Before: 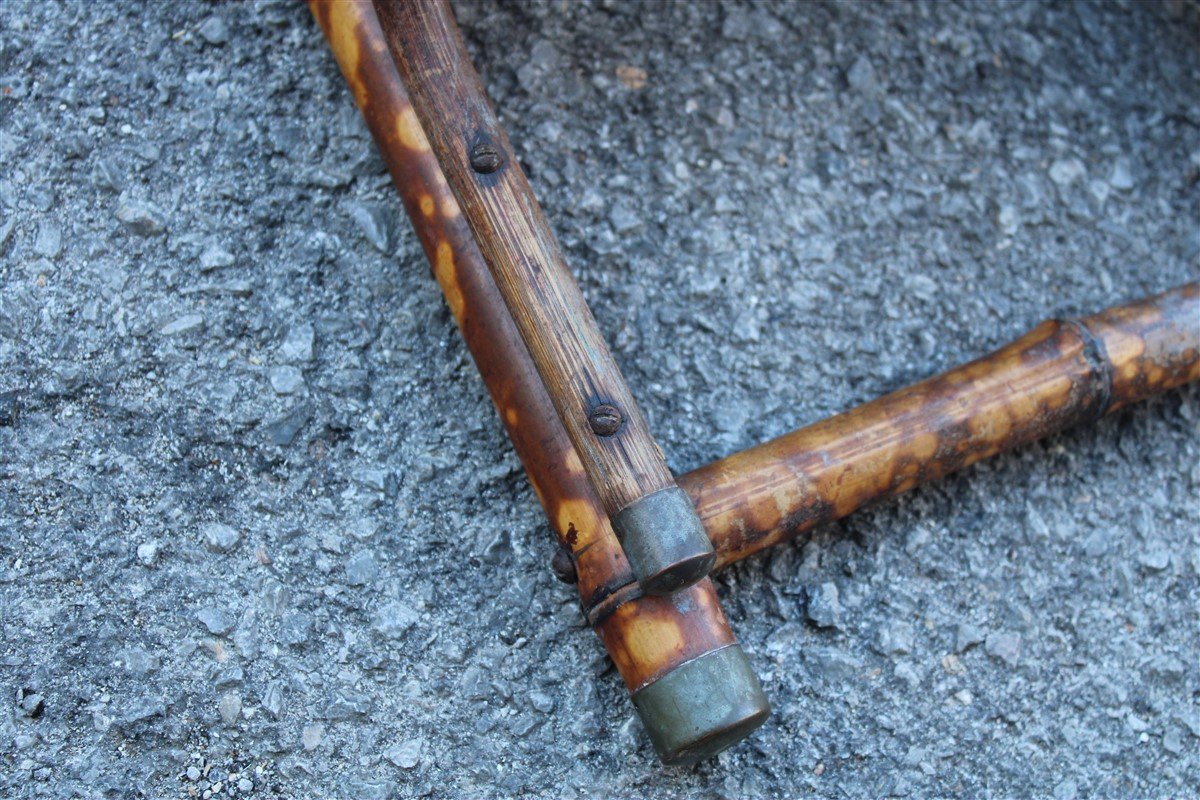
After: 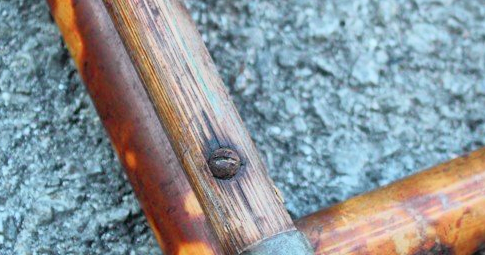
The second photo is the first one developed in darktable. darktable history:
crop: left 31.751%, top 32.172%, right 27.8%, bottom 35.83%
tone curve: curves: ch0 [(0, 0.005) (0.103, 0.097) (0.18, 0.22) (0.4, 0.485) (0.5, 0.612) (0.668, 0.787) (0.823, 0.894) (1, 0.971)]; ch1 [(0, 0) (0.172, 0.123) (0.324, 0.253) (0.396, 0.388) (0.478, 0.461) (0.499, 0.498) (0.522, 0.528) (0.609, 0.686) (0.704, 0.818) (1, 1)]; ch2 [(0, 0) (0.411, 0.424) (0.496, 0.501) (0.515, 0.514) (0.555, 0.585) (0.641, 0.69) (1, 1)], color space Lab, independent channels, preserve colors none
